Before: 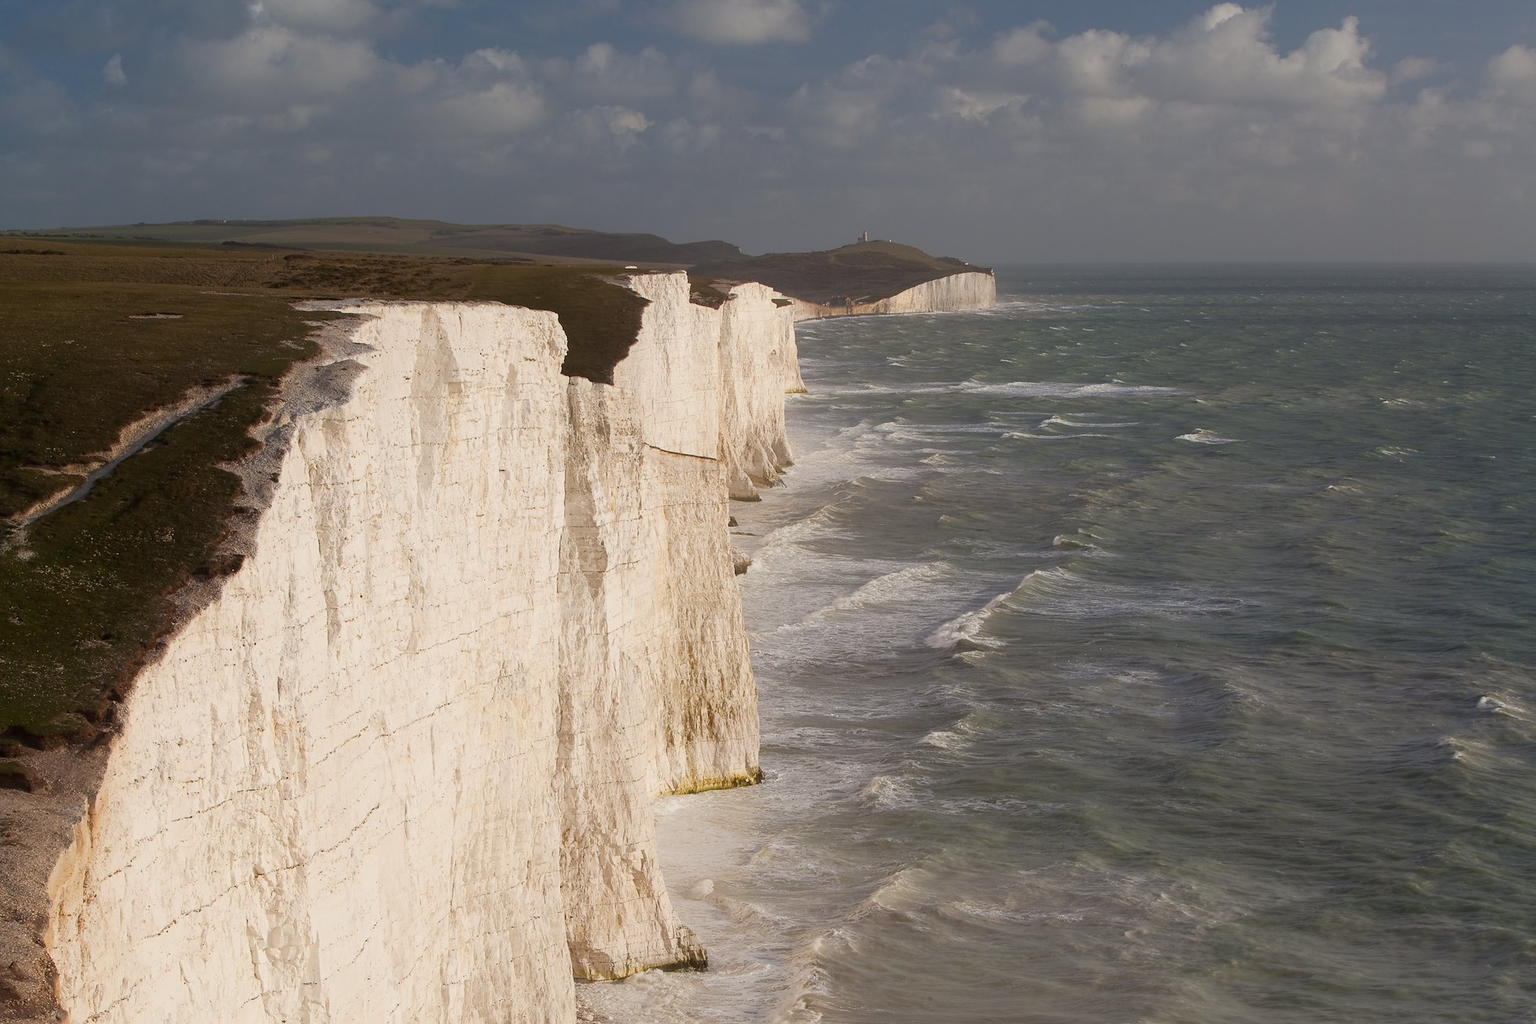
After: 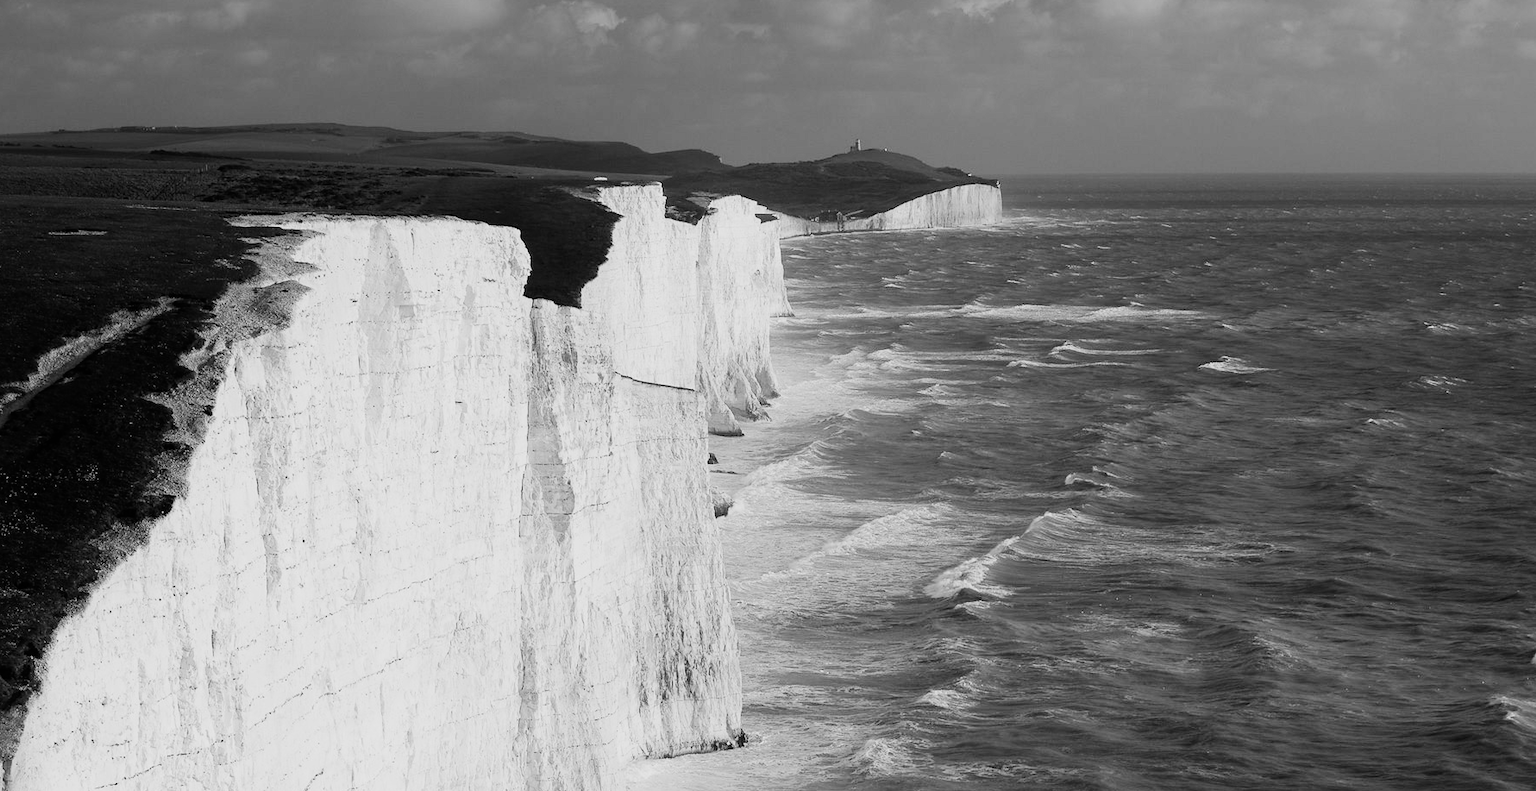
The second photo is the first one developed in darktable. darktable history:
white balance: emerald 1
crop: left 5.596%, top 10.314%, right 3.534%, bottom 19.395%
filmic rgb: black relative exposure -7.65 EV, white relative exposure 4.56 EV, hardness 3.61
tone equalizer: -8 EV -1.08 EV, -7 EV -1.01 EV, -6 EV -0.867 EV, -5 EV -0.578 EV, -3 EV 0.578 EV, -2 EV 0.867 EV, -1 EV 1.01 EV, +0 EV 1.08 EV, edges refinement/feathering 500, mask exposure compensation -1.57 EV, preserve details no
monochrome: on, module defaults
color balance rgb: perceptual saturation grading › global saturation 25%, global vibrance 10%
